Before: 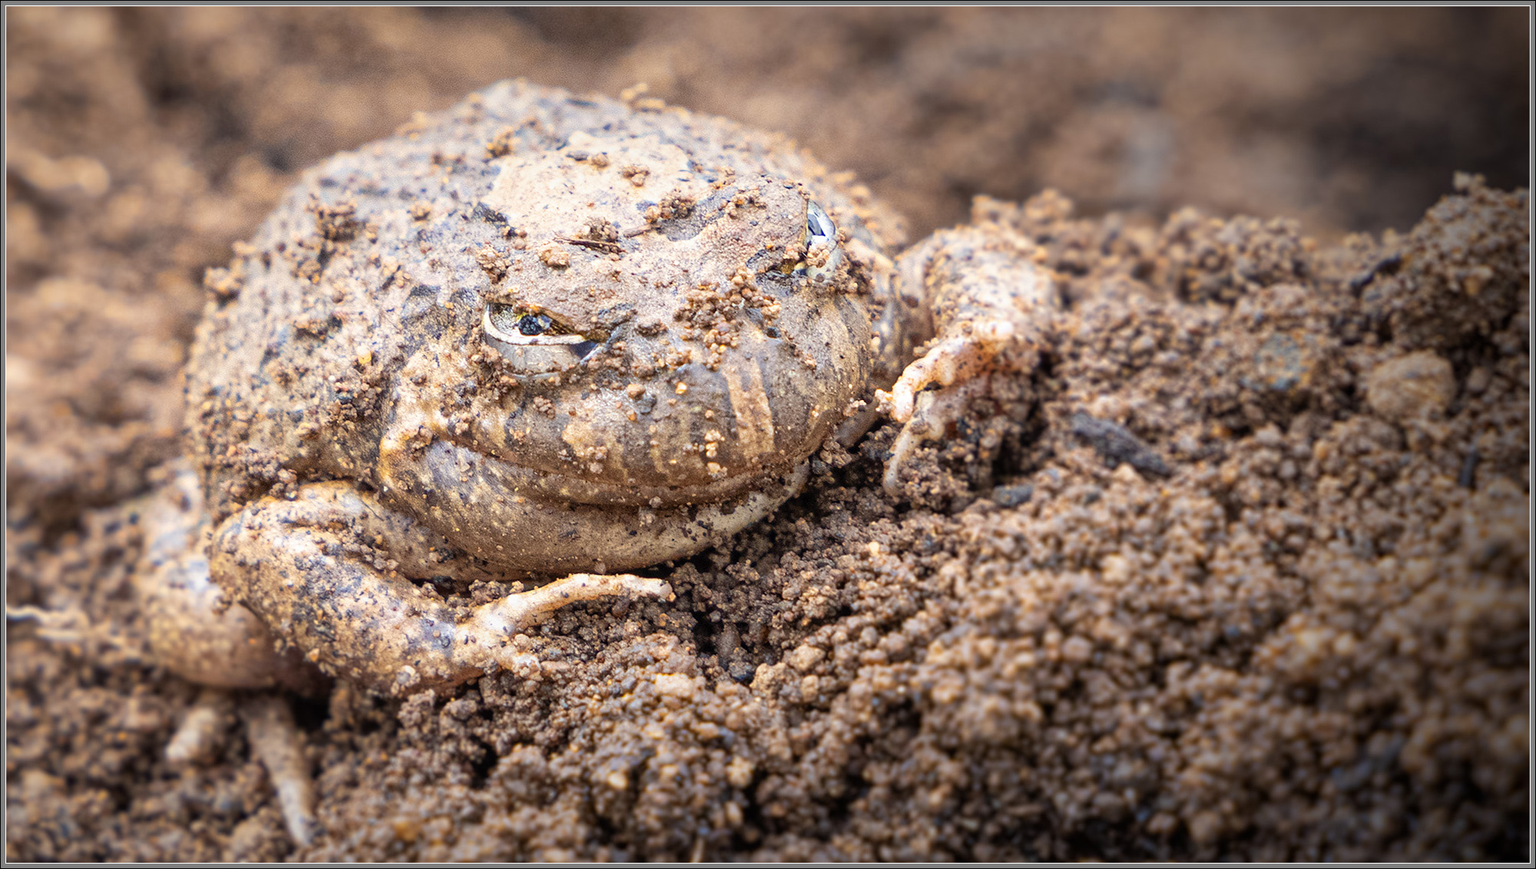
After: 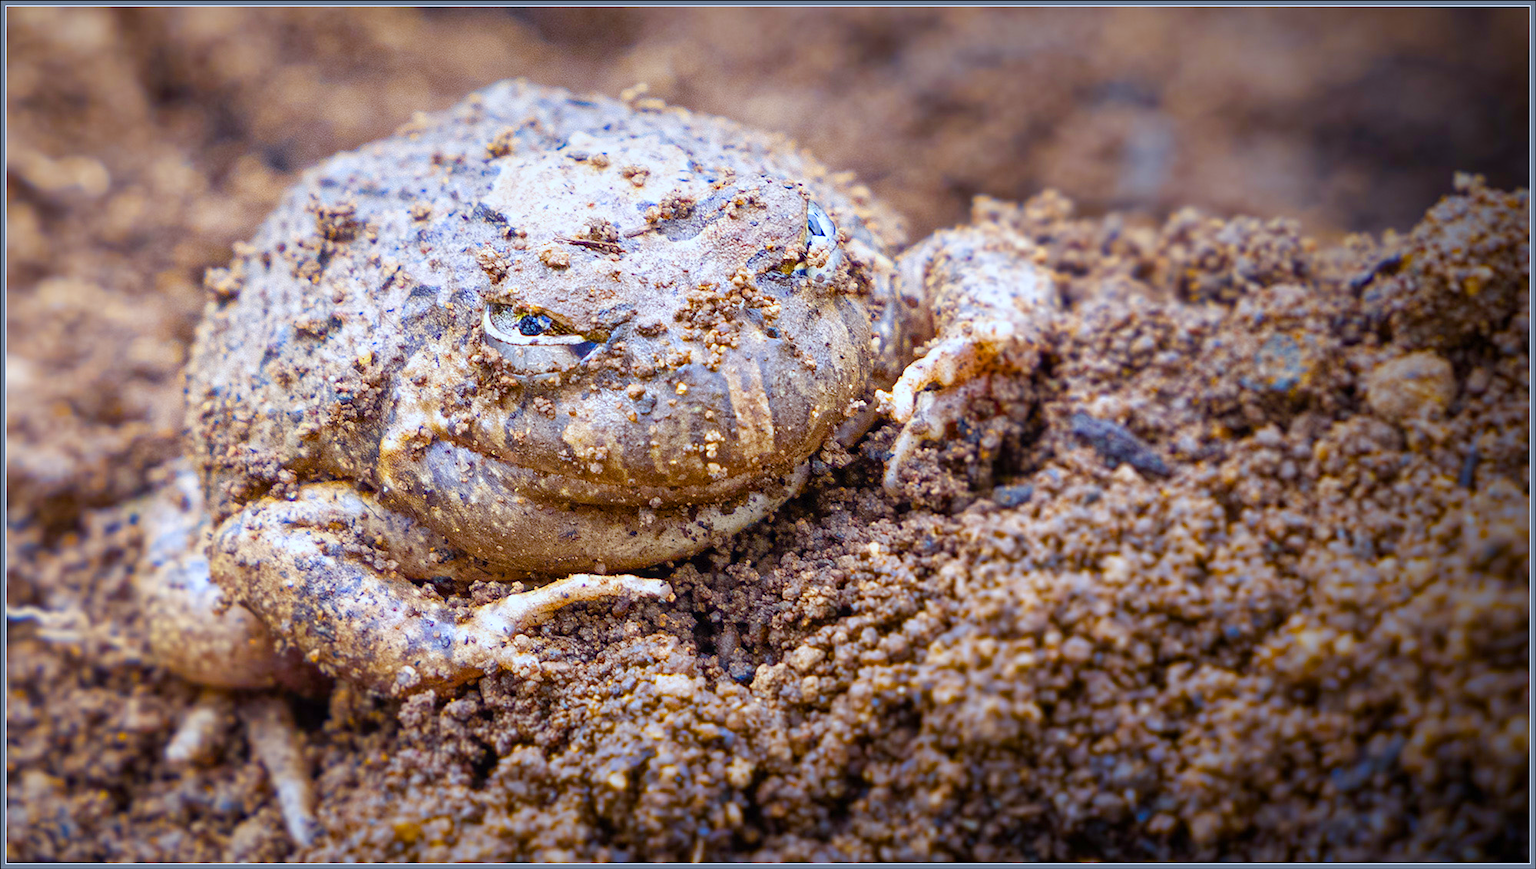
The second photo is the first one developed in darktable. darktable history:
color balance rgb: perceptual saturation grading › global saturation 24.74%, perceptual saturation grading › highlights -51.22%, perceptual saturation grading › mid-tones 19.16%, perceptual saturation grading › shadows 60.98%, global vibrance 50%
white balance: red 0.931, blue 1.11
